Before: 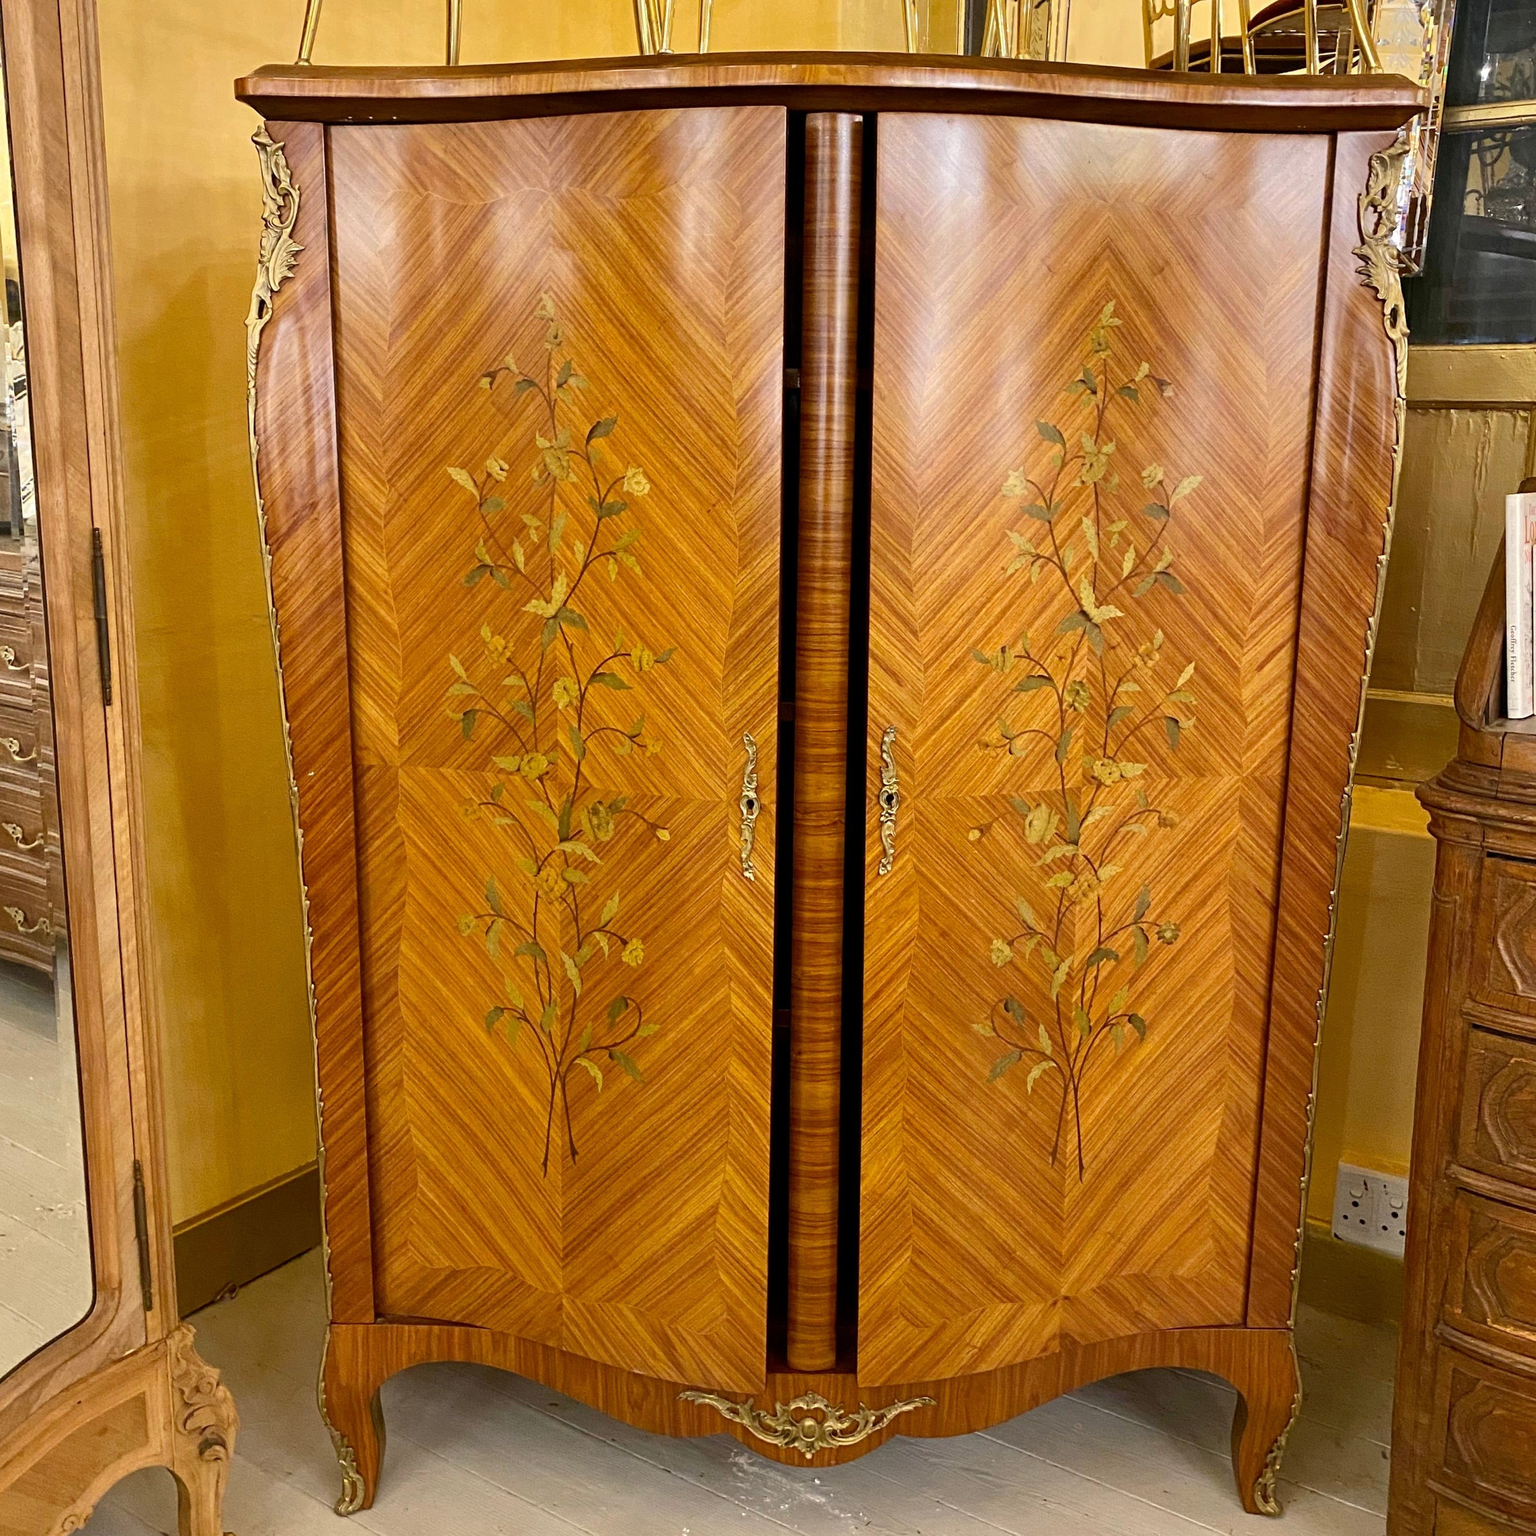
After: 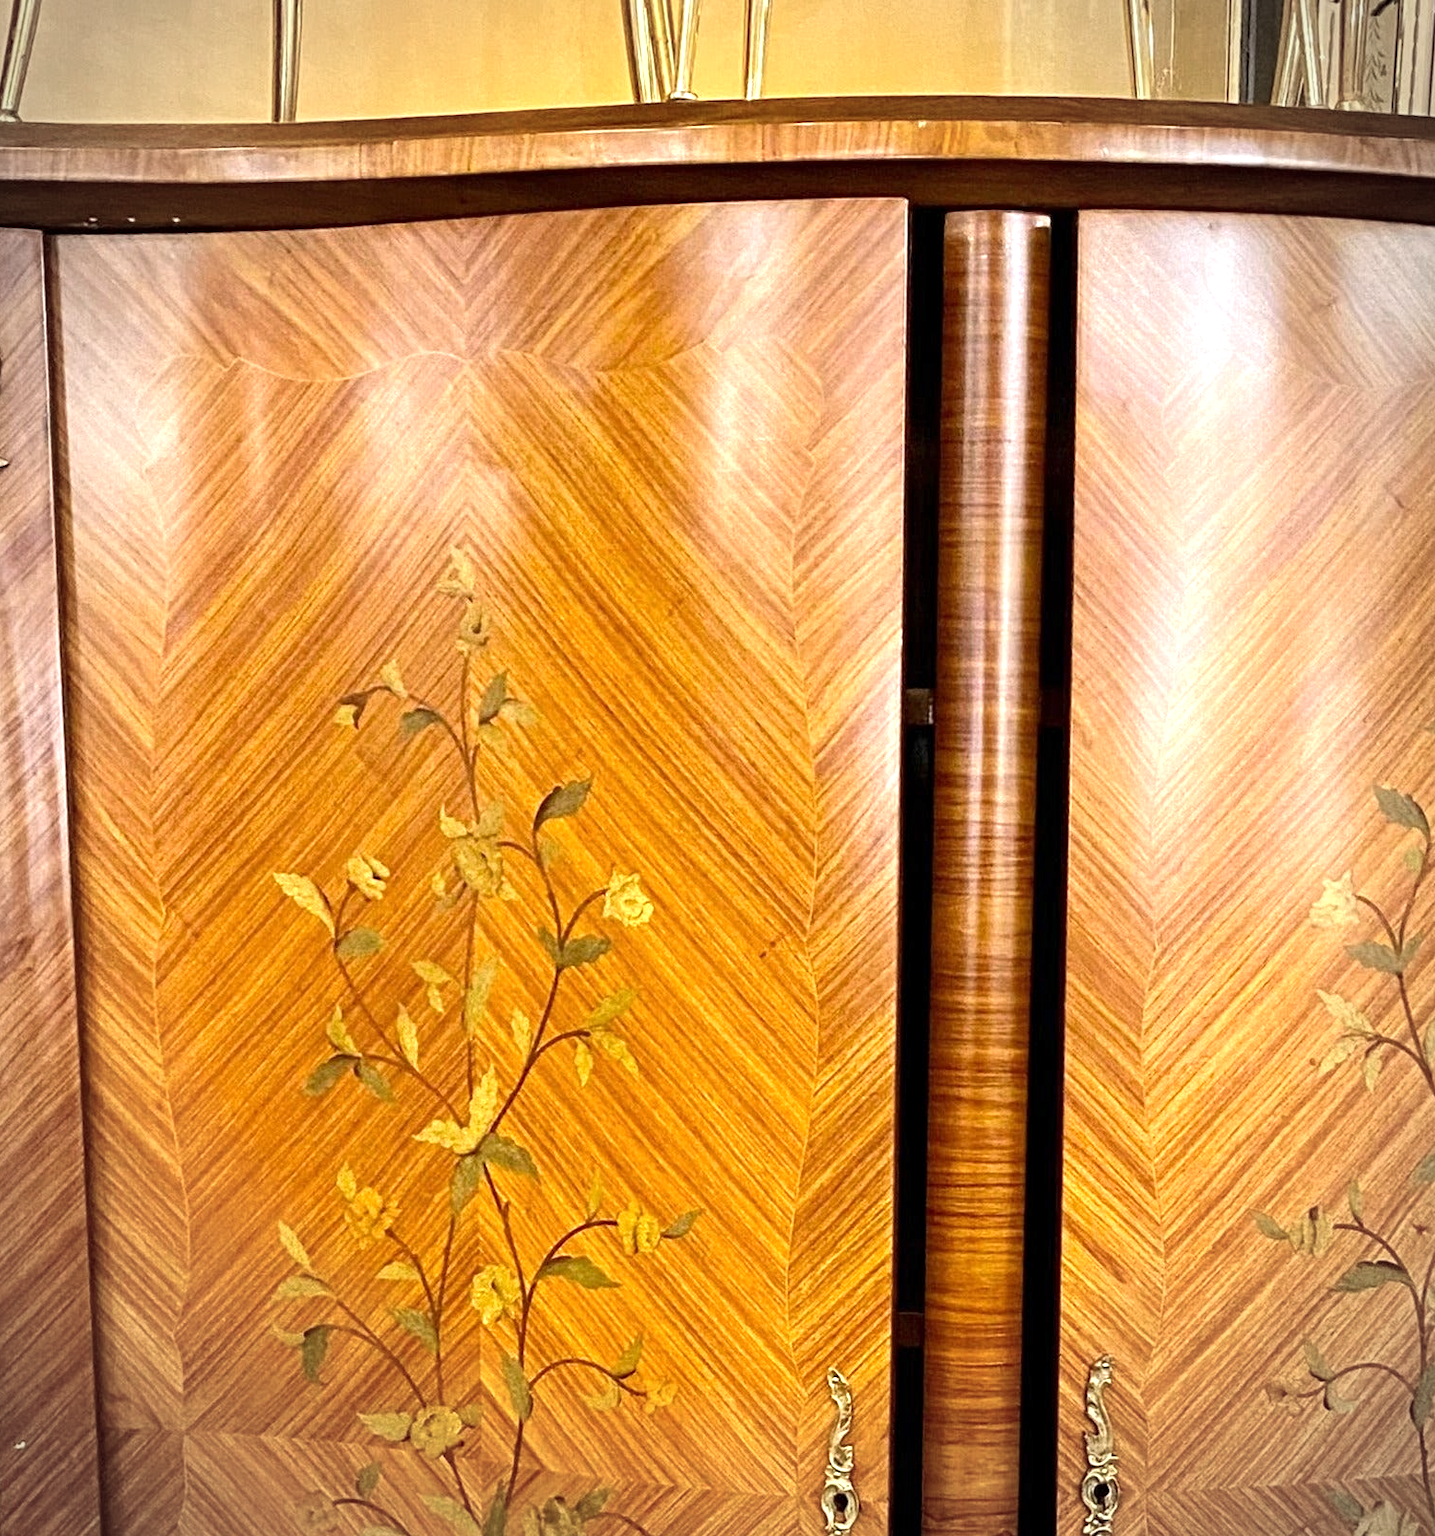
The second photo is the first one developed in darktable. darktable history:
contrast equalizer: y [[0.5, 0.5, 0.5, 0.512, 0.552, 0.62], [0.5 ×6], [0.5 ×4, 0.504, 0.553], [0 ×6], [0 ×6]]
crop: left 19.556%, right 30.401%, bottom 46.458%
vignetting: automatic ratio true
exposure: exposure 0.74 EV, compensate highlight preservation false
